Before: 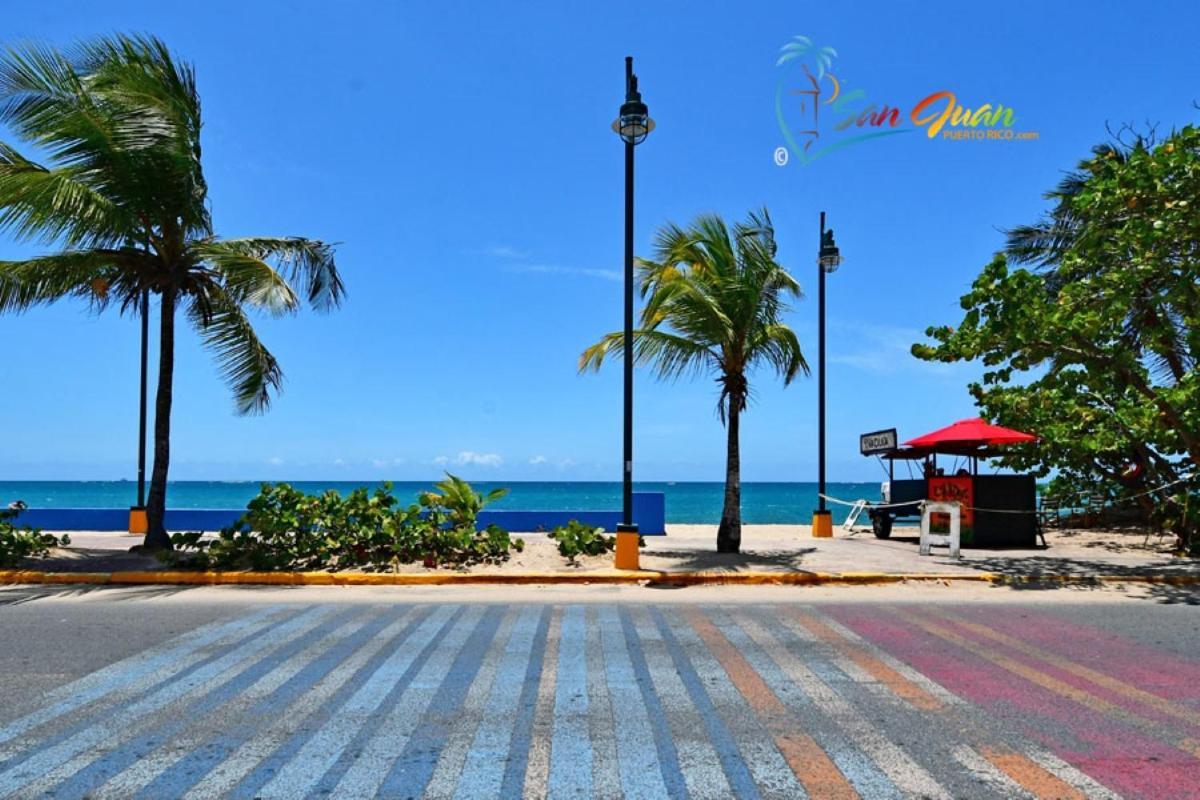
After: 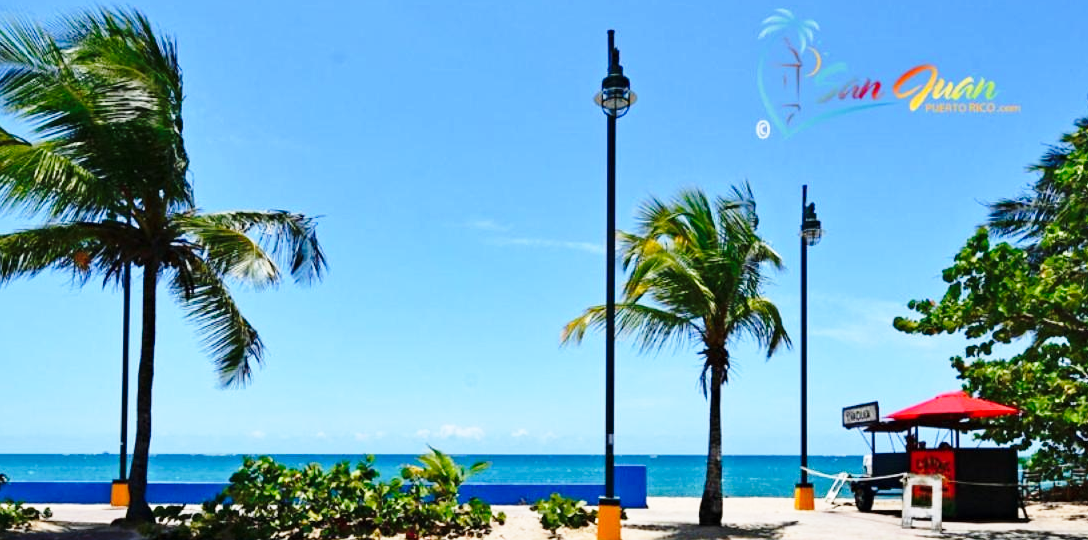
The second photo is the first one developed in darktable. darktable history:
base curve: curves: ch0 [(0, 0) (0.028, 0.03) (0.121, 0.232) (0.46, 0.748) (0.859, 0.968) (1, 1)], preserve colors none
crop: left 1.509%, top 3.452%, right 7.696%, bottom 28.452%
